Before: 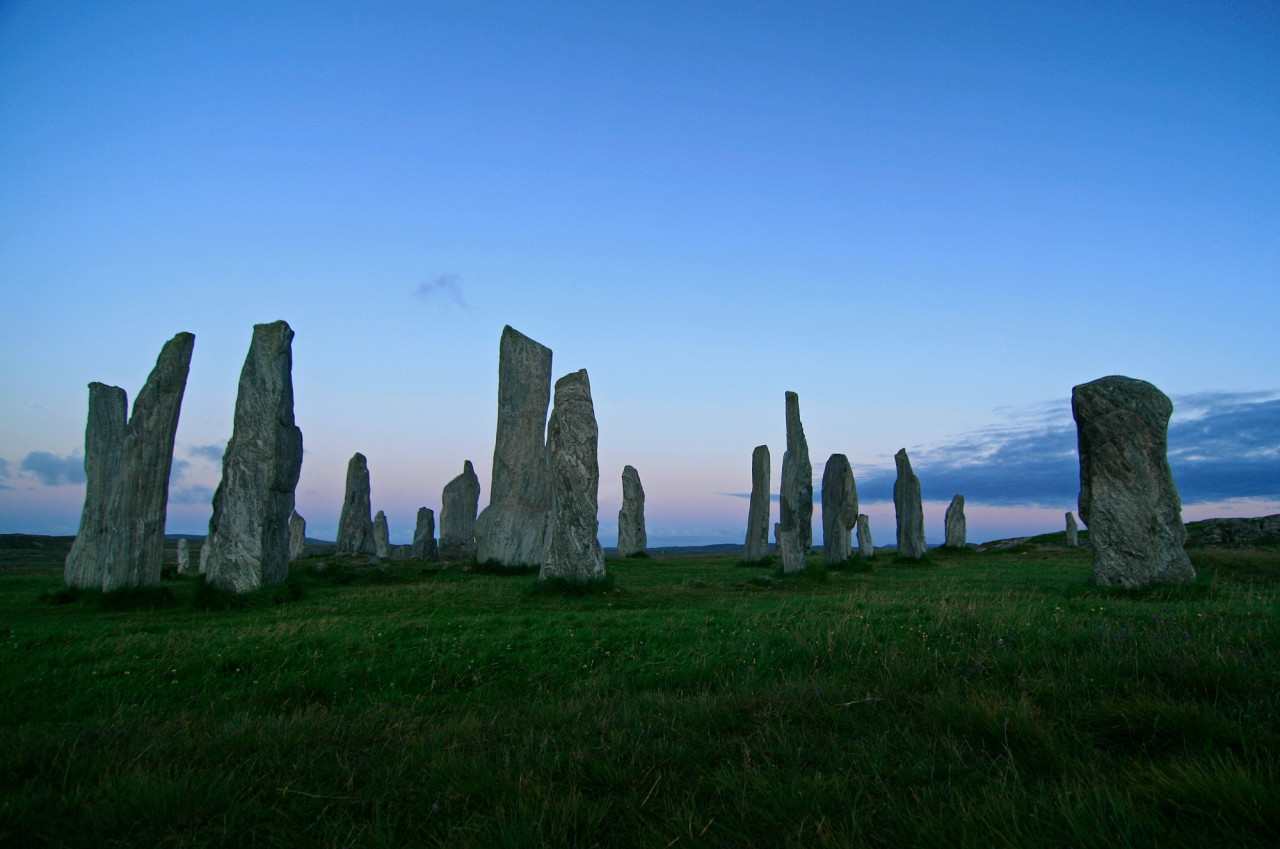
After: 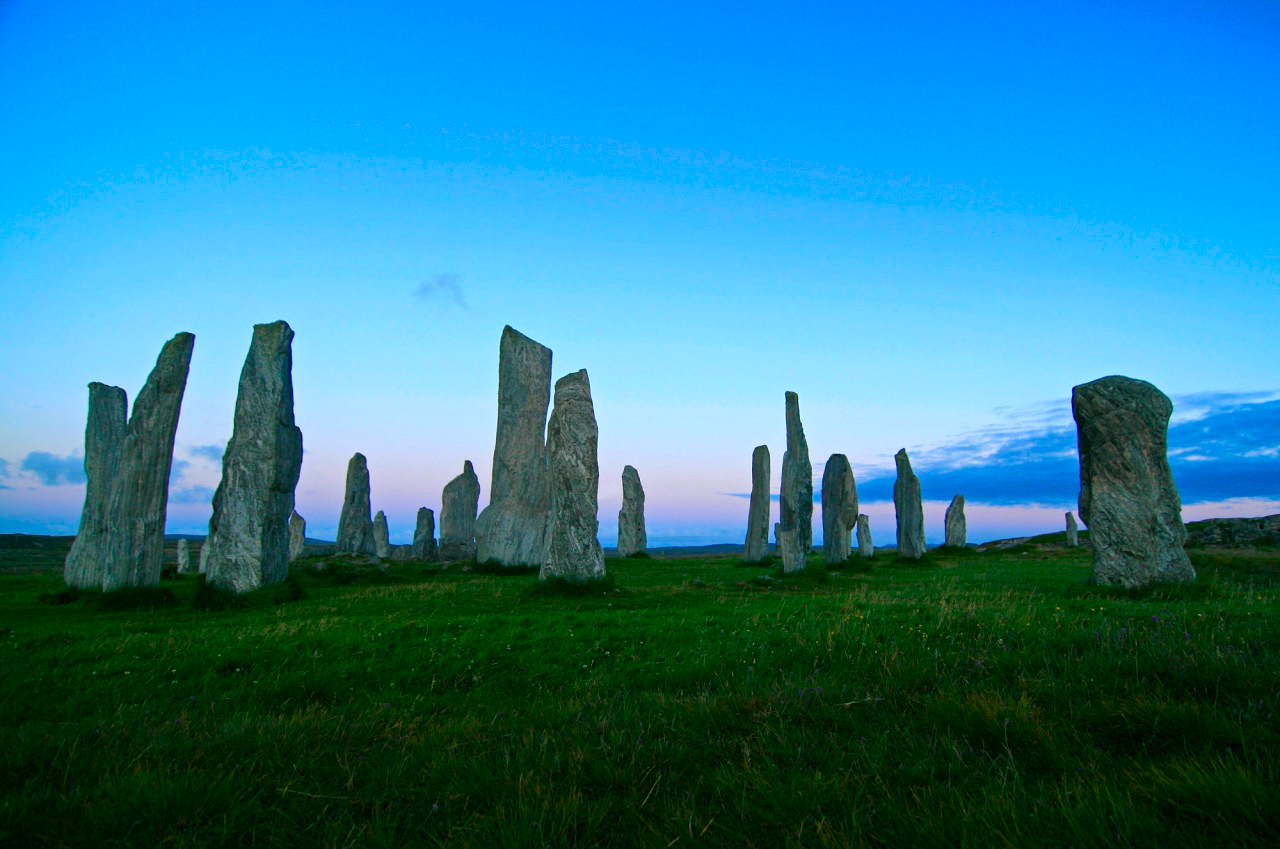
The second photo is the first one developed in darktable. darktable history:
color zones: curves: ch2 [(0, 0.5) (0.143, 0.5) (0.286, 0.489) (0.415, 0.421) (0.571, 0.5) (0.714, 0.5) (0.857, 0.5) (1, 0.5)], mix -121.52%
color balance rgb: linear chroma grading › global chroma 14.783%, perceptual saturation grading › global saturation 30.098%, perceptual brilliance grading › global brilliance 9.609%, perceptual brilliance grading › shadows 15.56%
